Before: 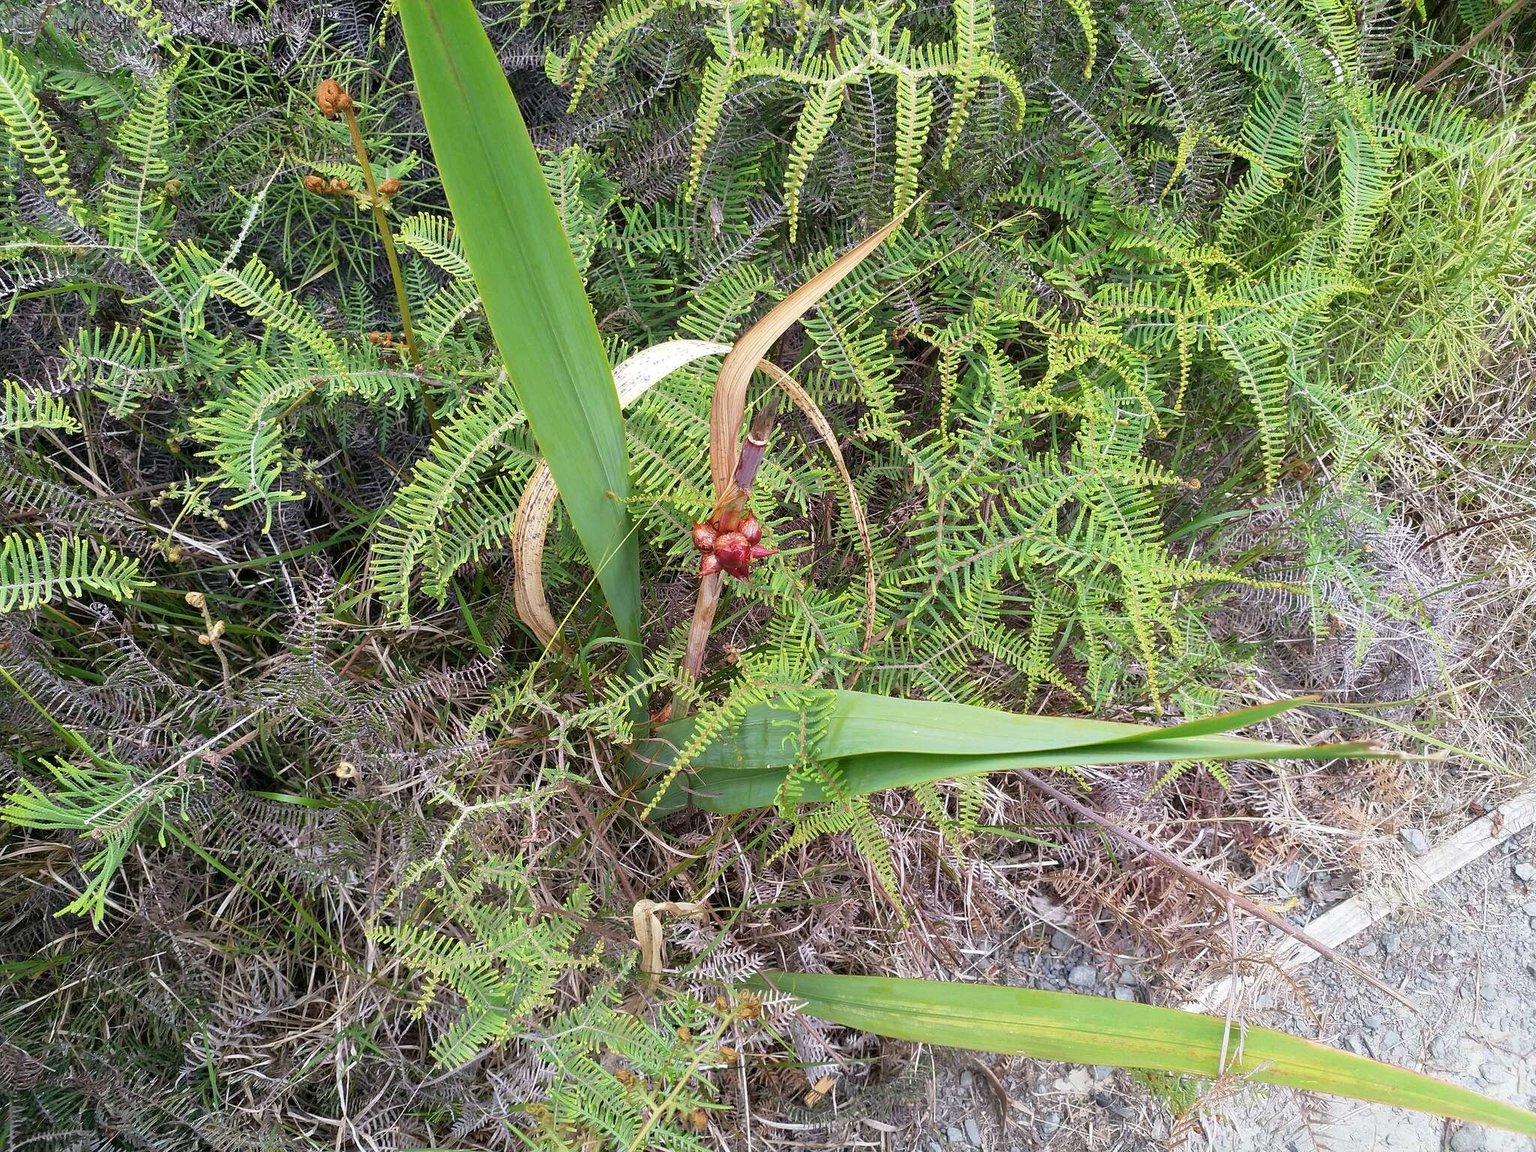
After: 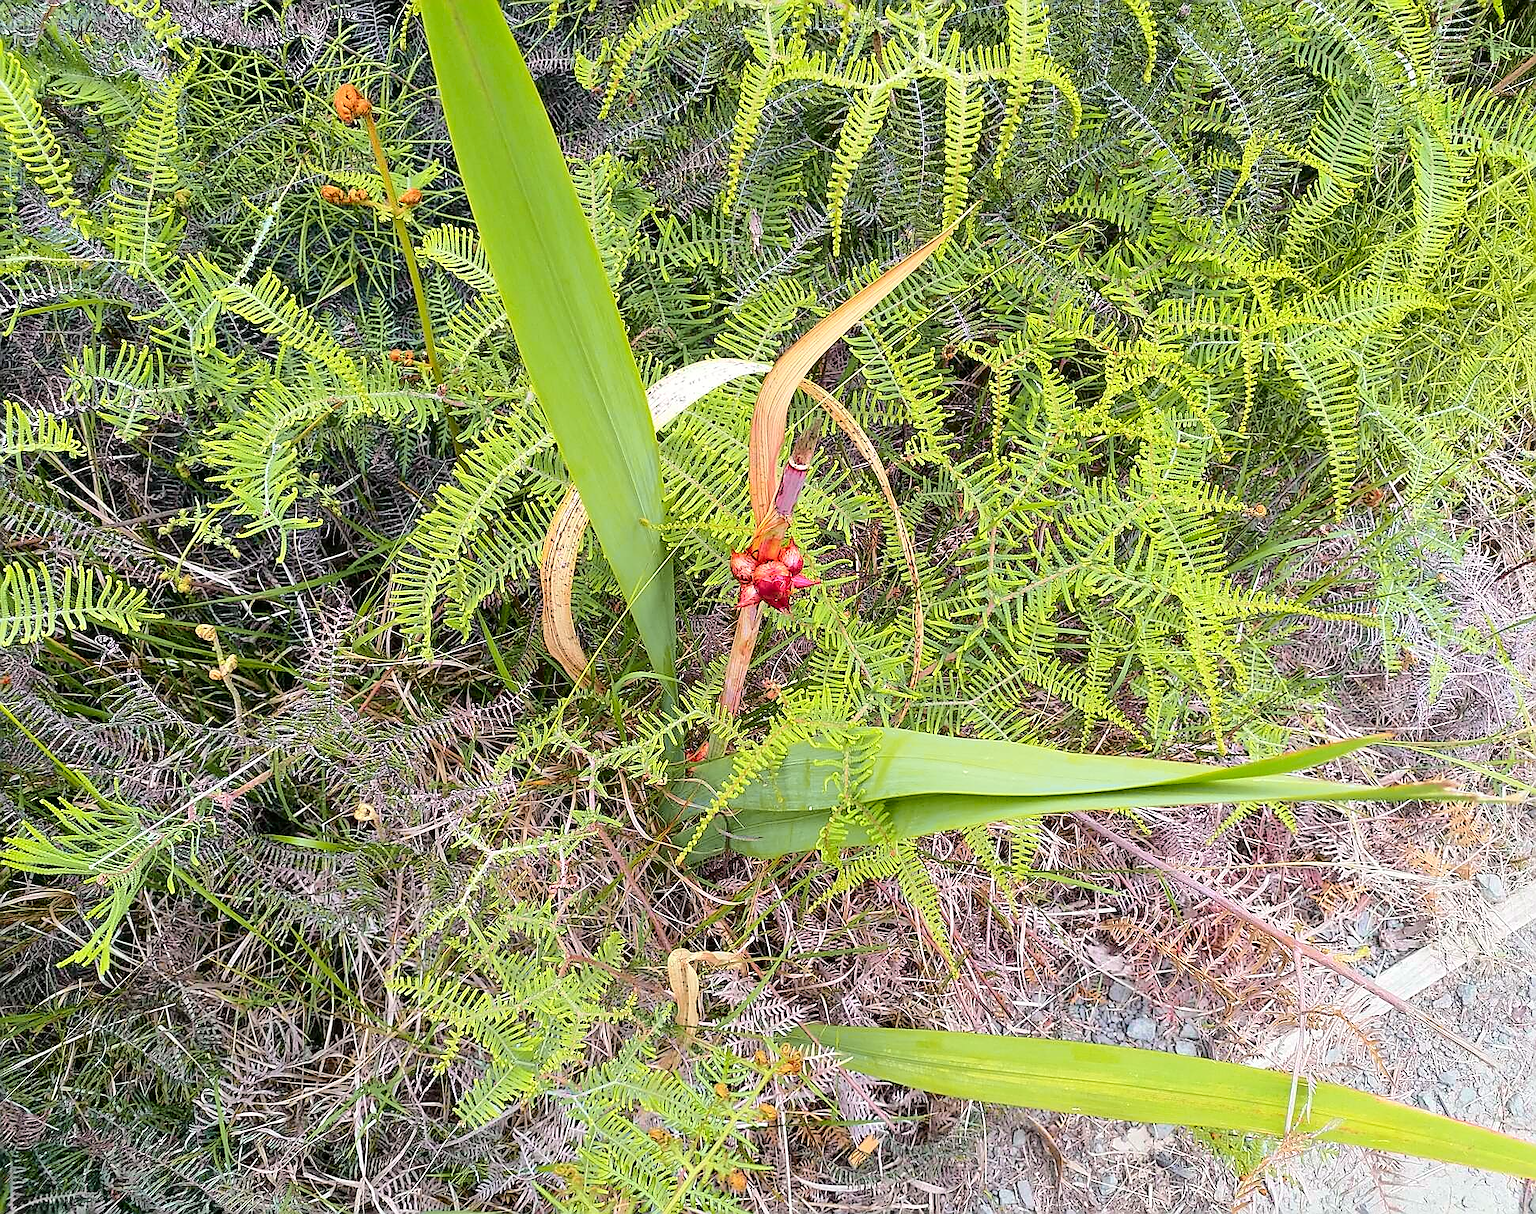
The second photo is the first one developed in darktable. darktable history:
sharpen: radius 1.364, amount 1.242, threshold 0.667
shadows and highlights: radius 126.14, shadows 21.1, highlights -21.42, low approximation 0.01
tone curve: curves: ch0 [(0, 0) (0.131, 0.135) (0.288, 0.372) (0.451, 0.608) (0.612, 0.739) (0.736, 0.832) (1, 1)]; ch1 [(0, 0) (0.392, 0.398) (0.487, 0.471) (0.496, 0.493) (0.519, 0.531) (0.557, 0.591) (0.581, 0.639) (0.622, 0.711) (1, 1)]; ch2 [(0, 0) (0.388, 0.344) (0.438, 0.425) (0.476, 0.482) (0.502, 0.508) (0.524, 0.531) (0.538, 0.58) (0.58, 0.621) (0.613, 0.679) (0.655, 0.738) (1, 1)], color space Lab, independent channels, preserve colors none
crop and rotate: left 0%, right 5.166%
